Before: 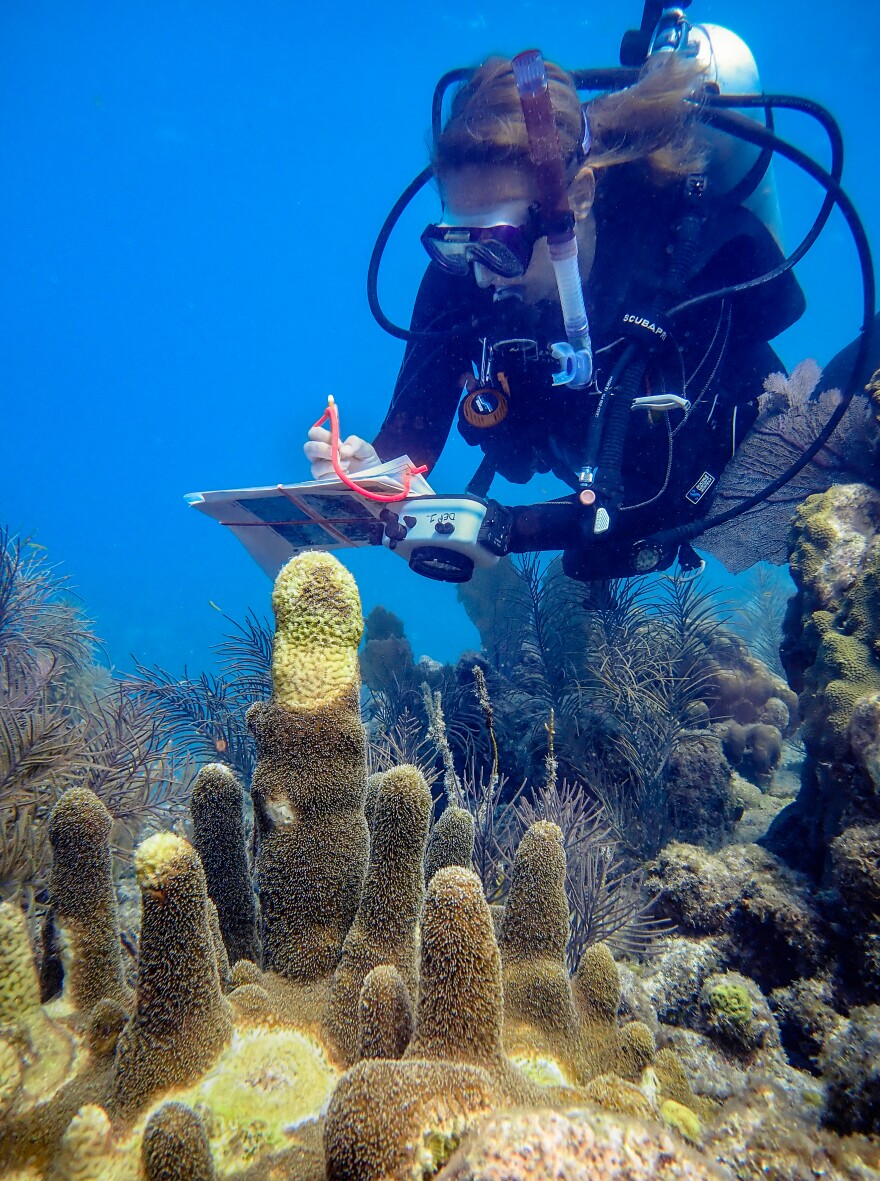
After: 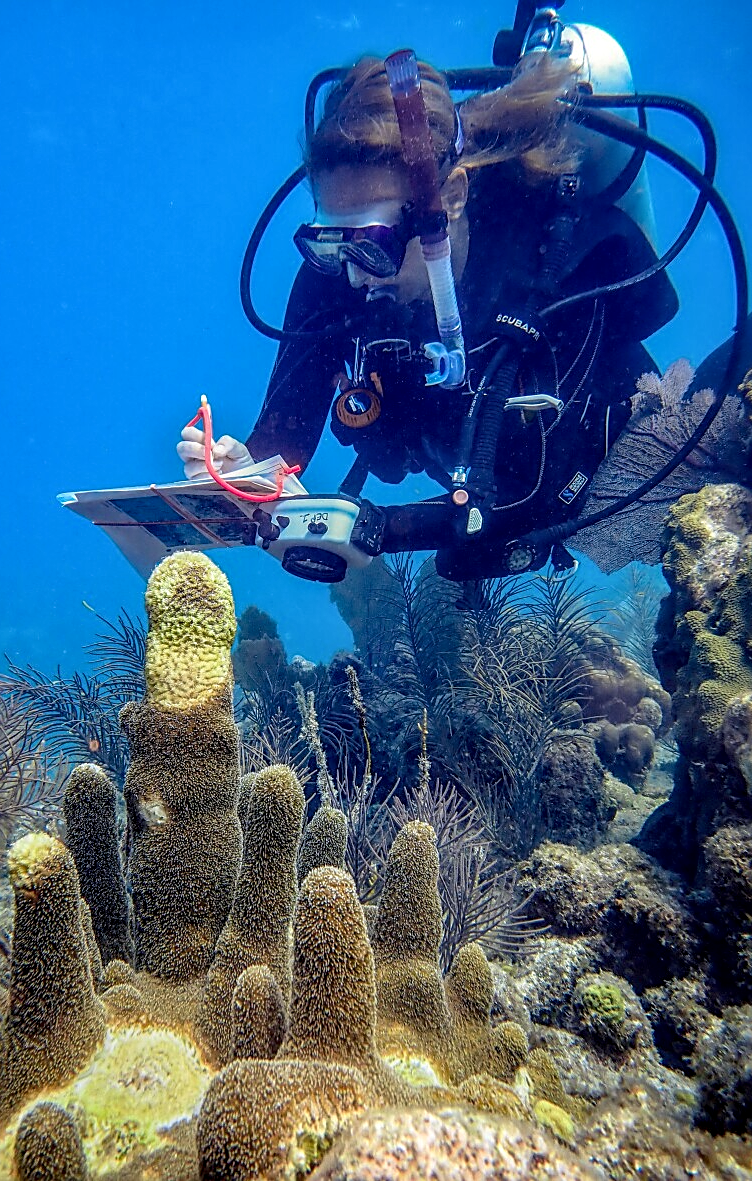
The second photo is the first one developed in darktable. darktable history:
exposure: compensate highlight preservation false
crop and rotate: left 14.527%
sharpen: amount 0.498
local contrast: highlights 24%, detail 130%
